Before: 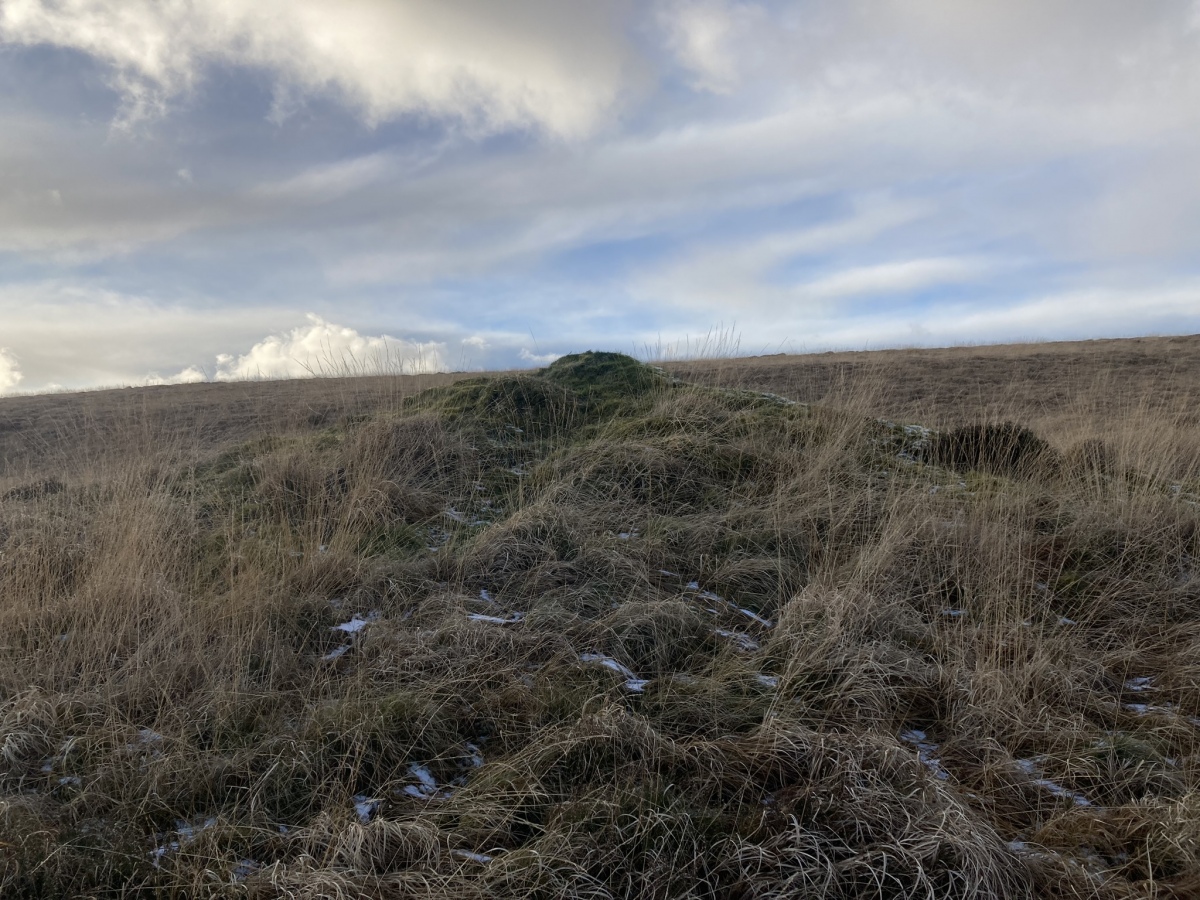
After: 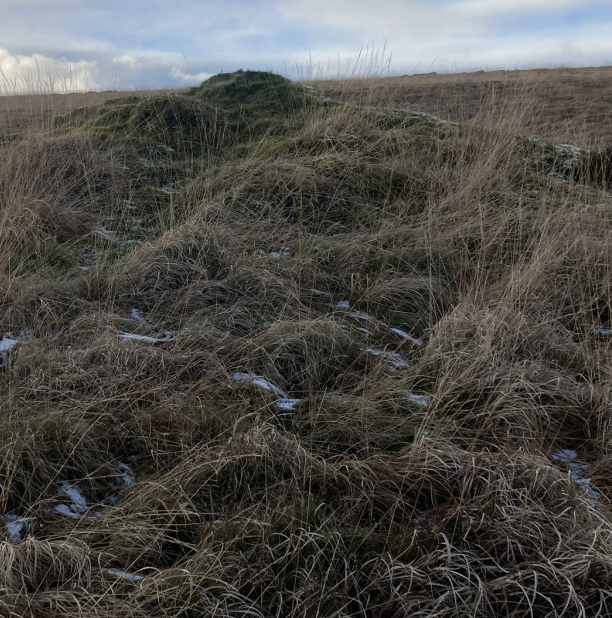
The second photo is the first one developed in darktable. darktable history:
contrast brightness saturation: saturation -0.061
crop and rotate: left 29.137%, top 31.24%, right 19.821%
